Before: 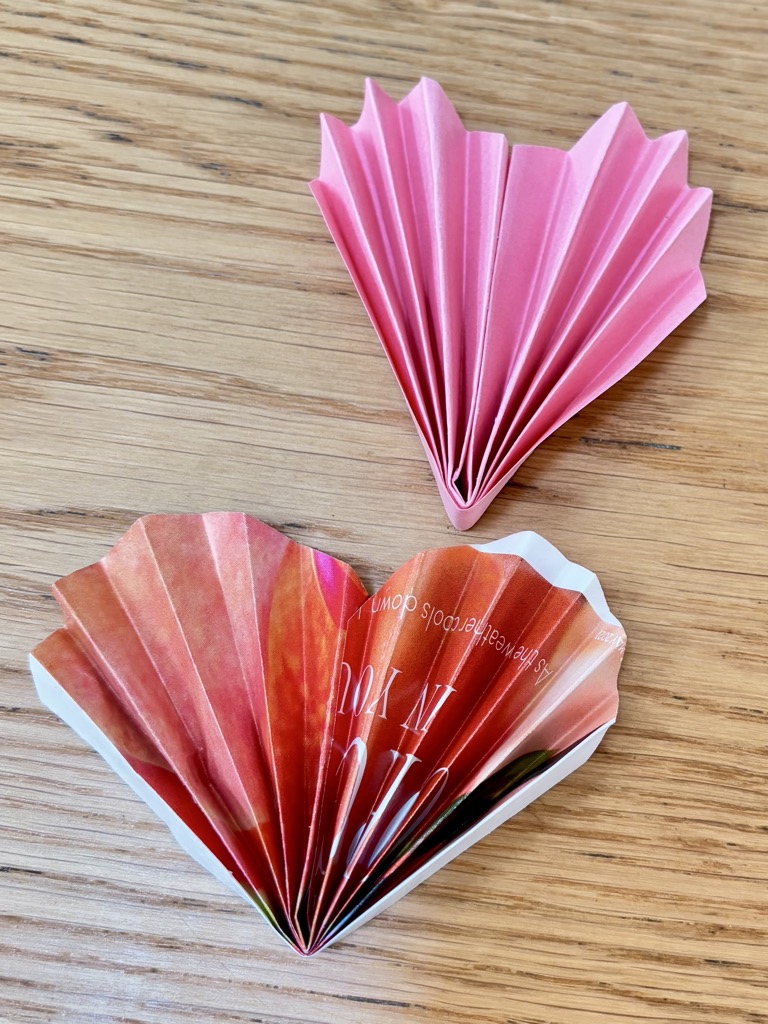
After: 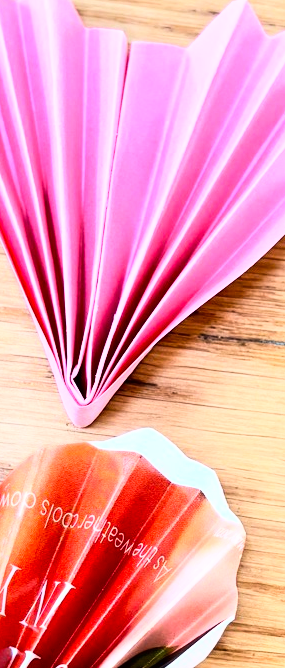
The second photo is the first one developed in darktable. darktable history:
crop and rotate: left 49.693%, top 10.087%, right 13.153%, bottom 24.673%
base curve: curves: ch0 [(0, 0) (0.007, 0.004) (0.027, 0.03) (0.046, 0.07) (0.207, 0.54) (0.442, 0.872) (0.673, 0.972) (1, 1)]
